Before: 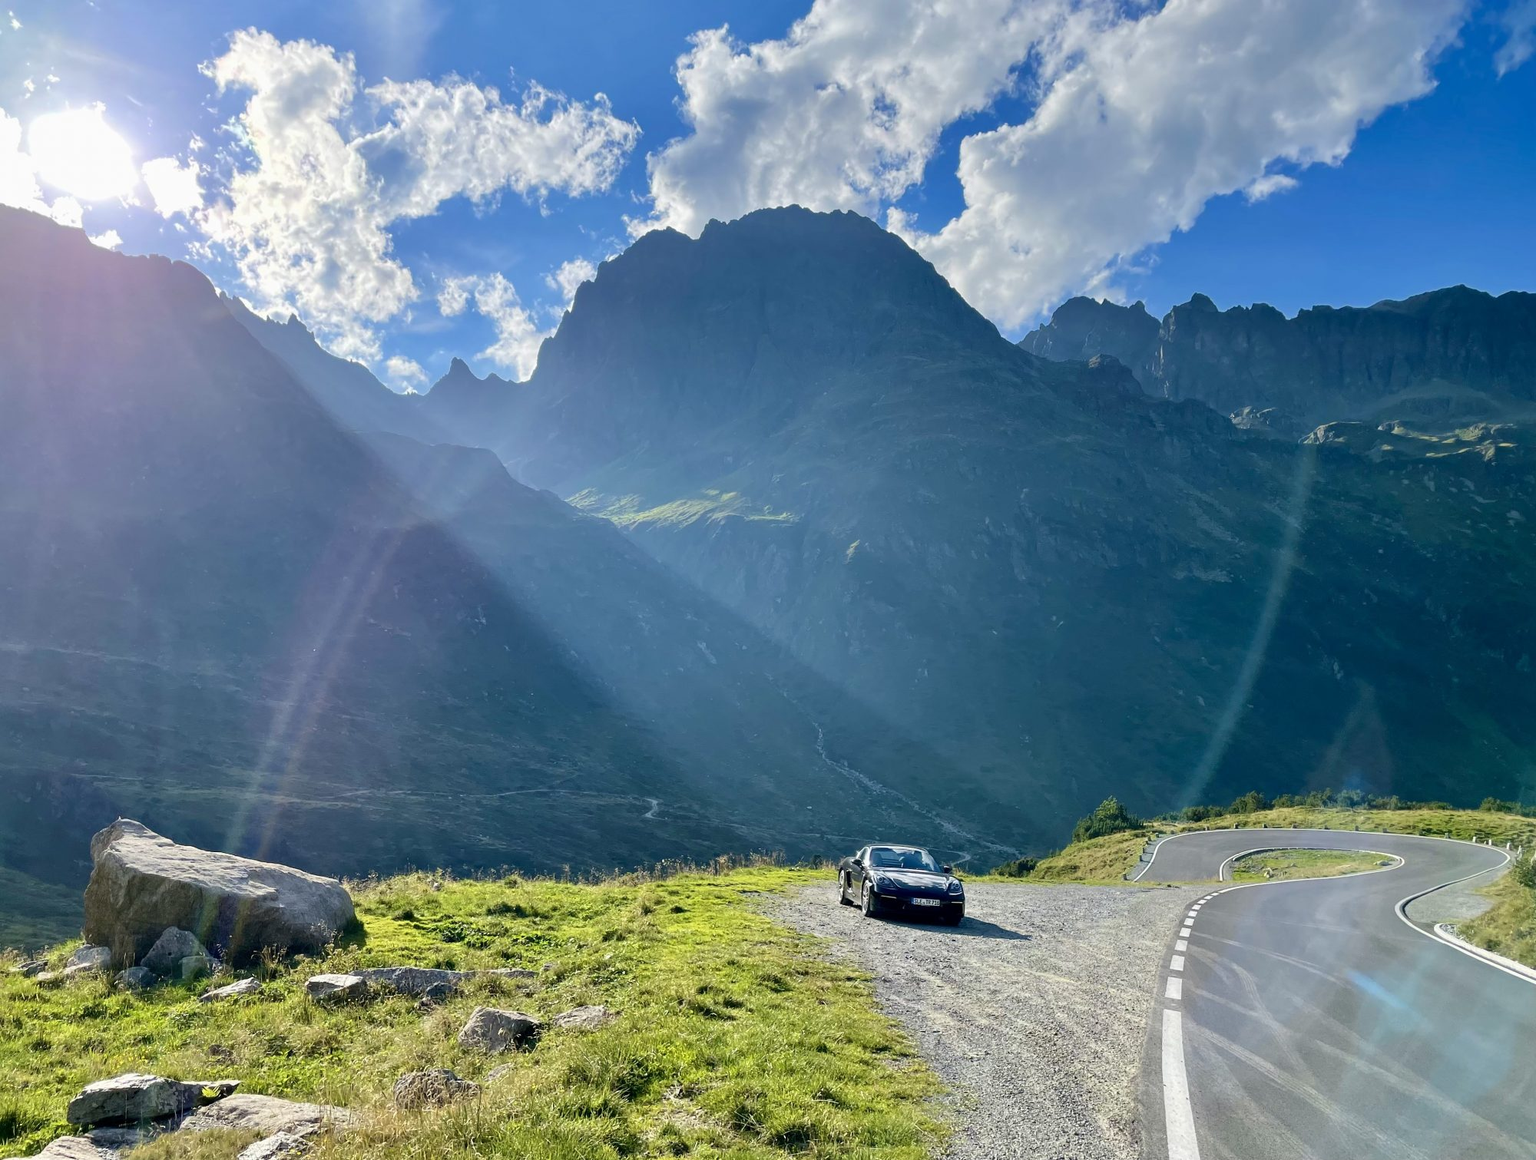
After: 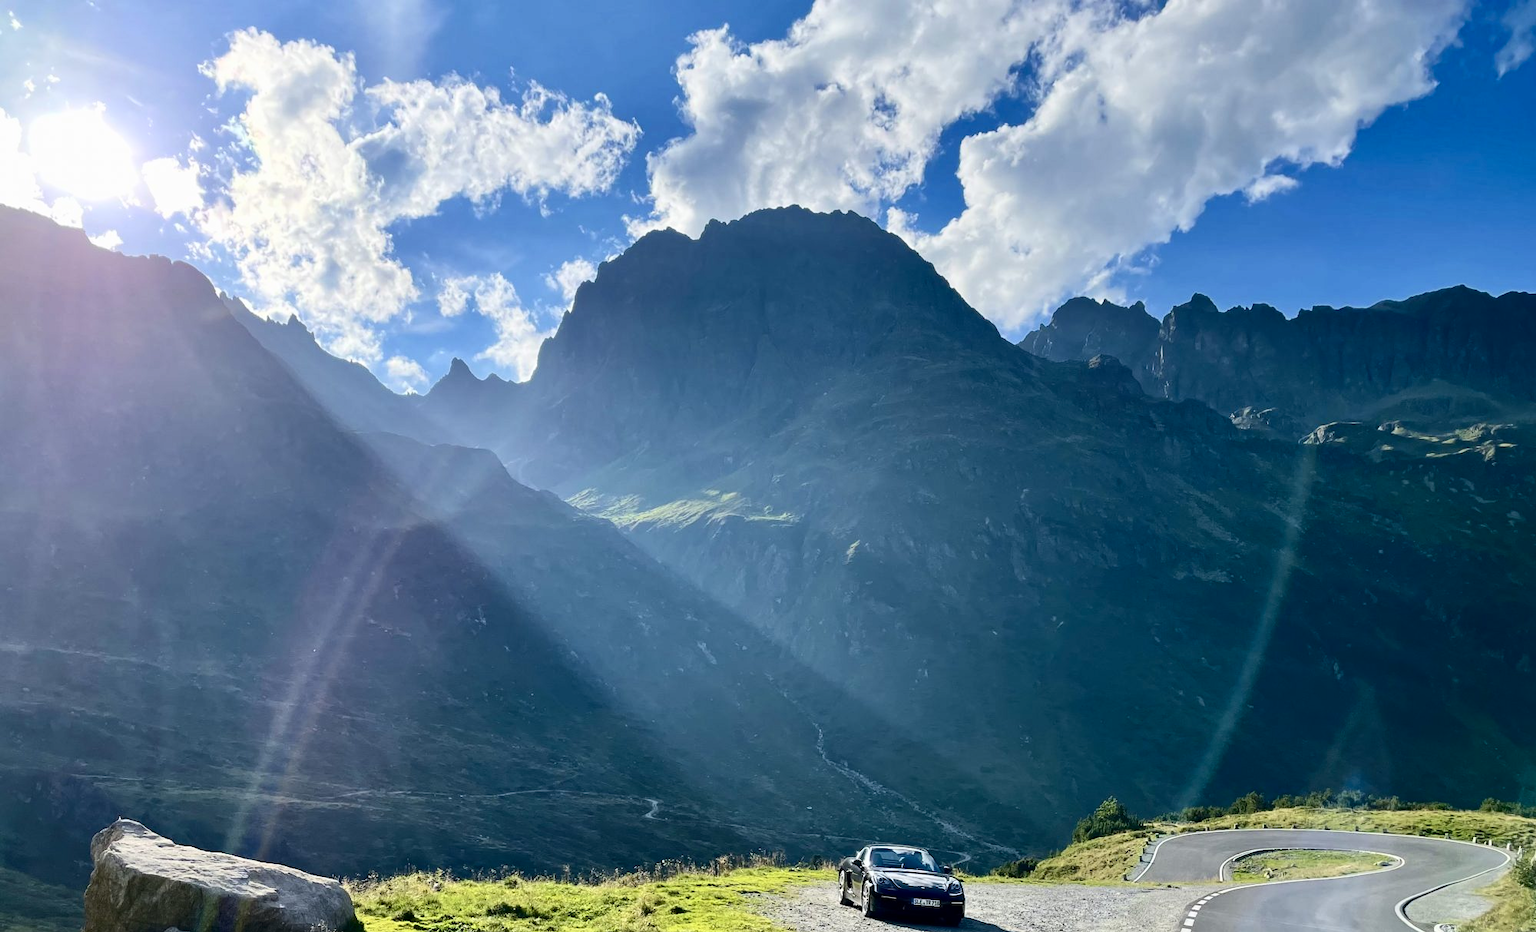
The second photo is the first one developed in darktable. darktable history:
crop: bottom 19.644%
contrast brightness saturation: contrast 0.22
